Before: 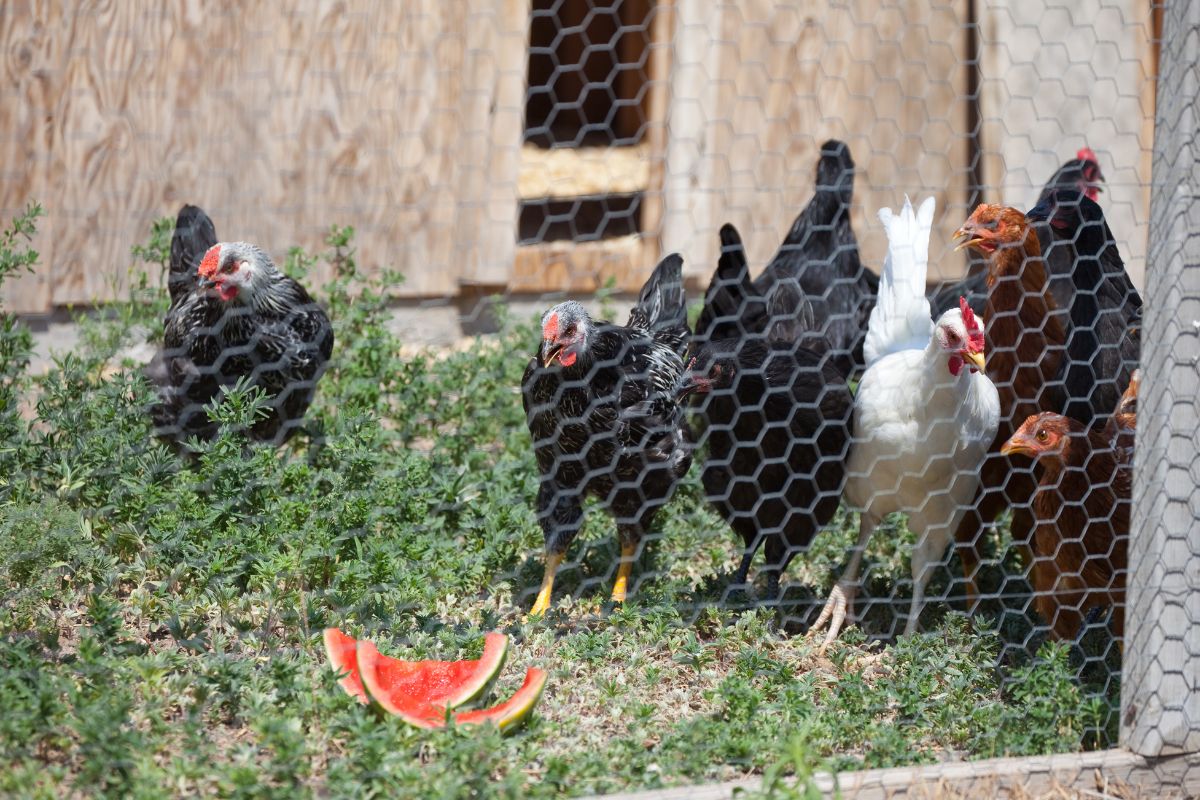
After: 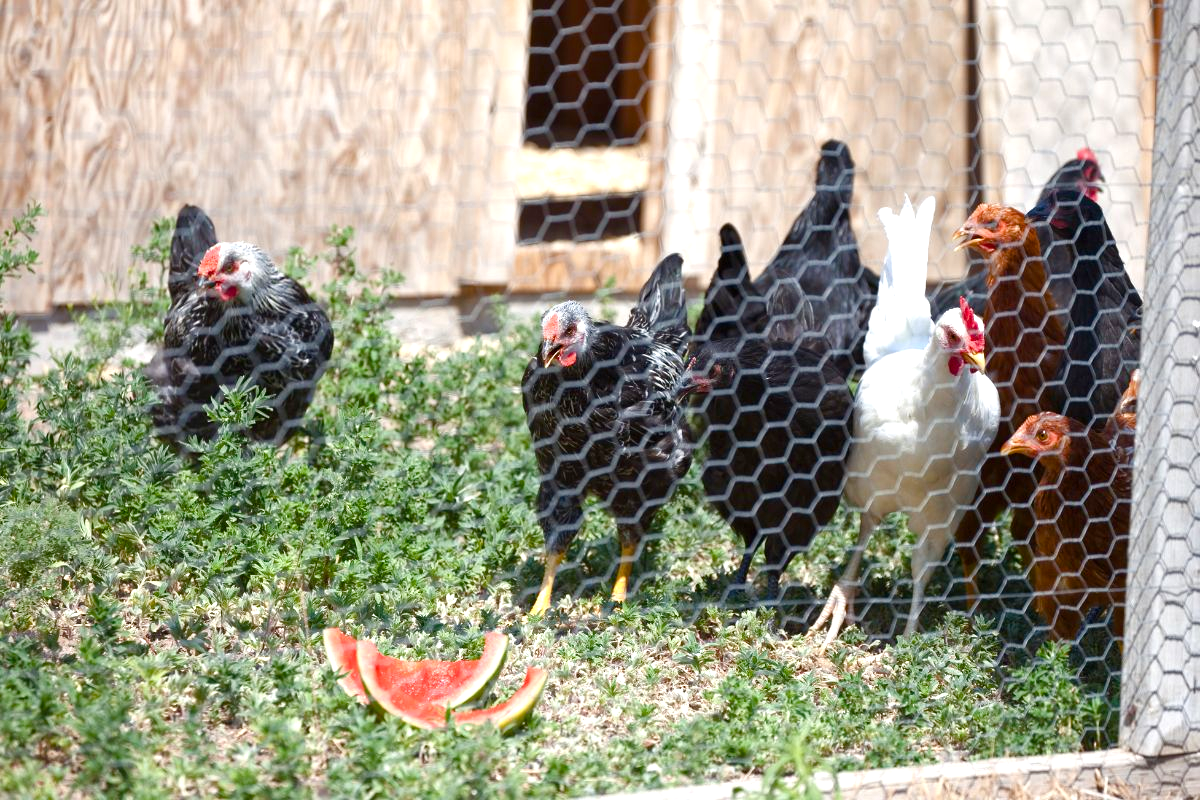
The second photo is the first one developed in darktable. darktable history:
exposure: exposure 0.375 EV, compensate exposure bias true, compensate highlight preservation false
color balance rgb: perceptual saturation grading › global saturation 20%, perceptual saturation grading › highlights -49.448%, perceptual saturation grading › shadows 26.166%, perceptual brilliance grading › highlights 7.408%, perceptual brilliance grading › mid-tones 3.481%, perceptual brilliance grading › shadows 1.632%, global vibrance 20%
